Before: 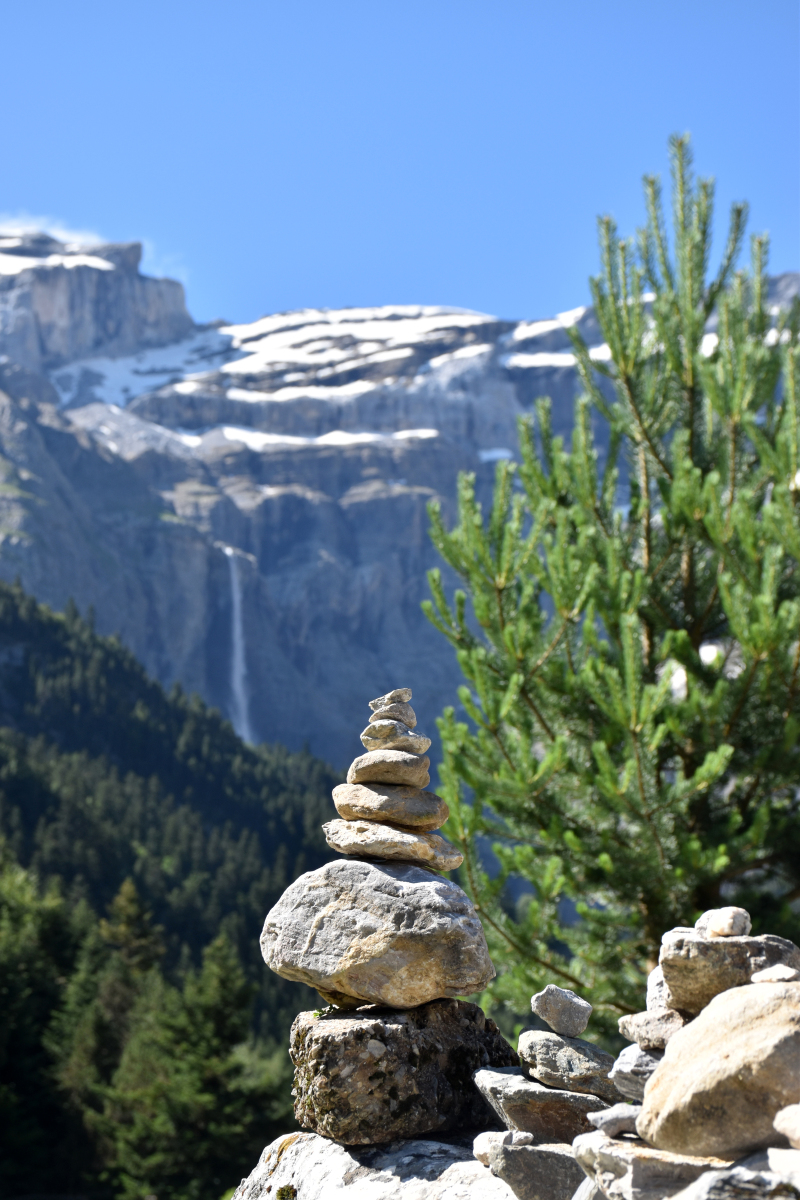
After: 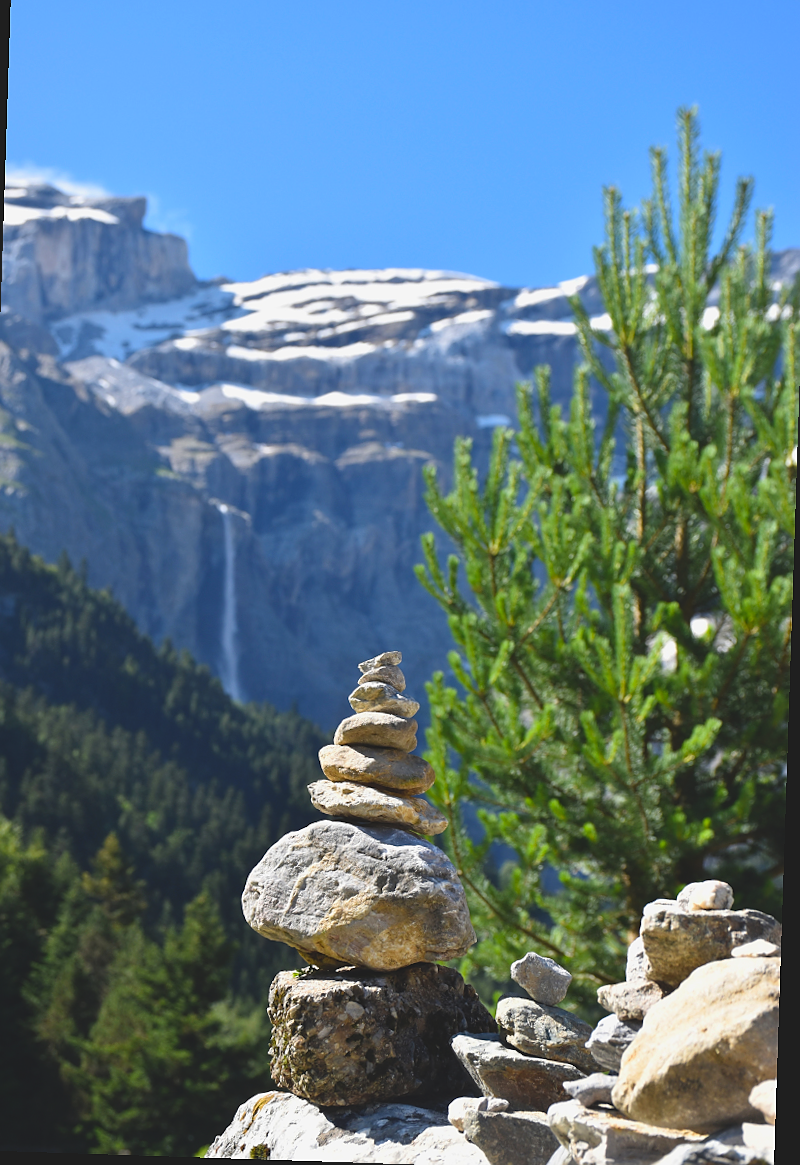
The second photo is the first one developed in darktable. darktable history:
crop and rotate: angle -1.88°, left 3.16%, top 4.128%, right 1.459%, bottom 0.767%
color balance rgb: perceptual saturation grading › global saturation 25.141%, global vibrance 20%
exposure: black level correction -0.015, exposure -0.129 EV, compensate highlight preservation false
sharpen: radius 0.975, amount 0.613
